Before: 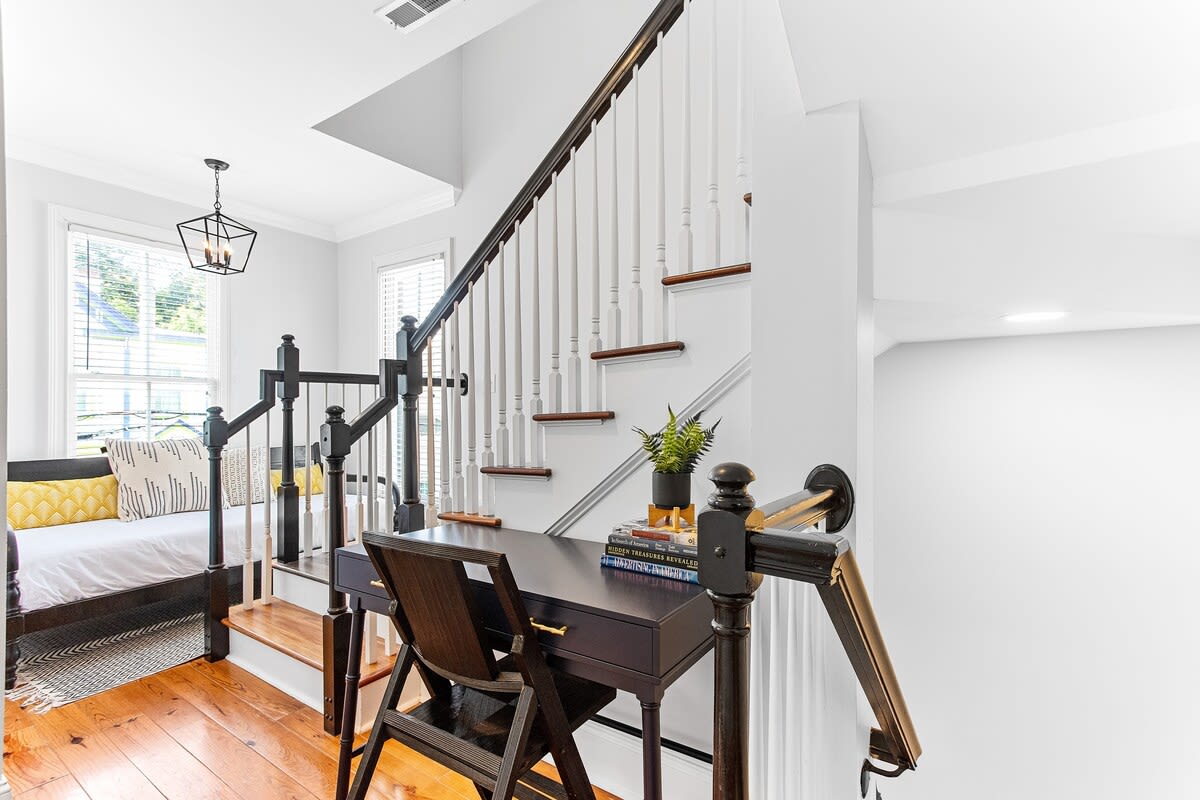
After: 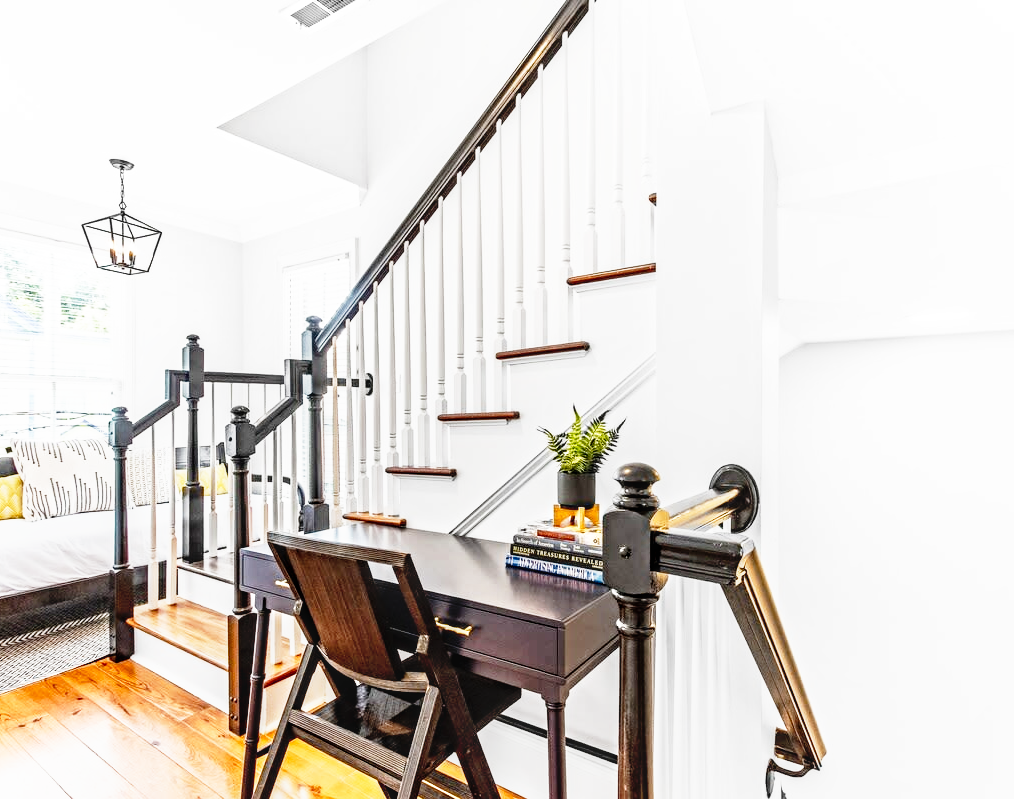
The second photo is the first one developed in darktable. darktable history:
local contrast: on, module defaults
contrast equalizer: octaves 7, y [[0.5, 0.5, 0.501, 0.63, 0.504, 0.5], [0.5 ×6], [0.5 ×6], [0 ×6], [0 ×6]]
crop: left 7.992%, right 7.426%
base curve: curves: ch0 [(0, 0) (0.012, 0.01) (0.073, 0.168) (0.31, 0.711) (0.645, 0.957) (1, 1)], preserve colors none
